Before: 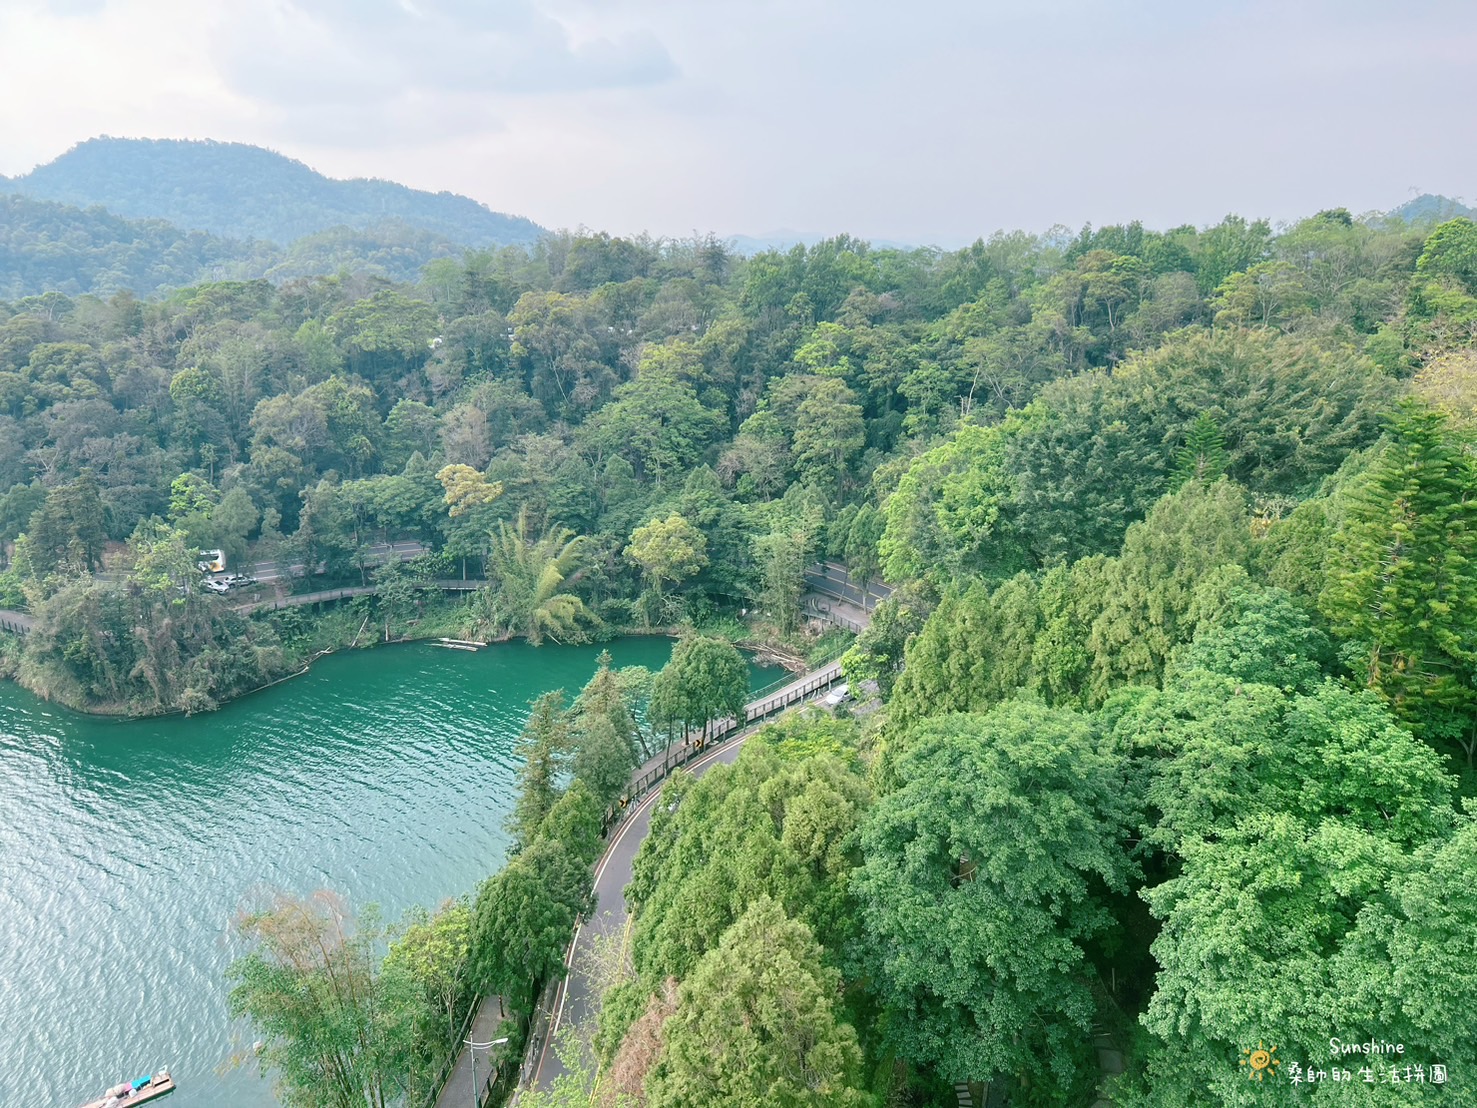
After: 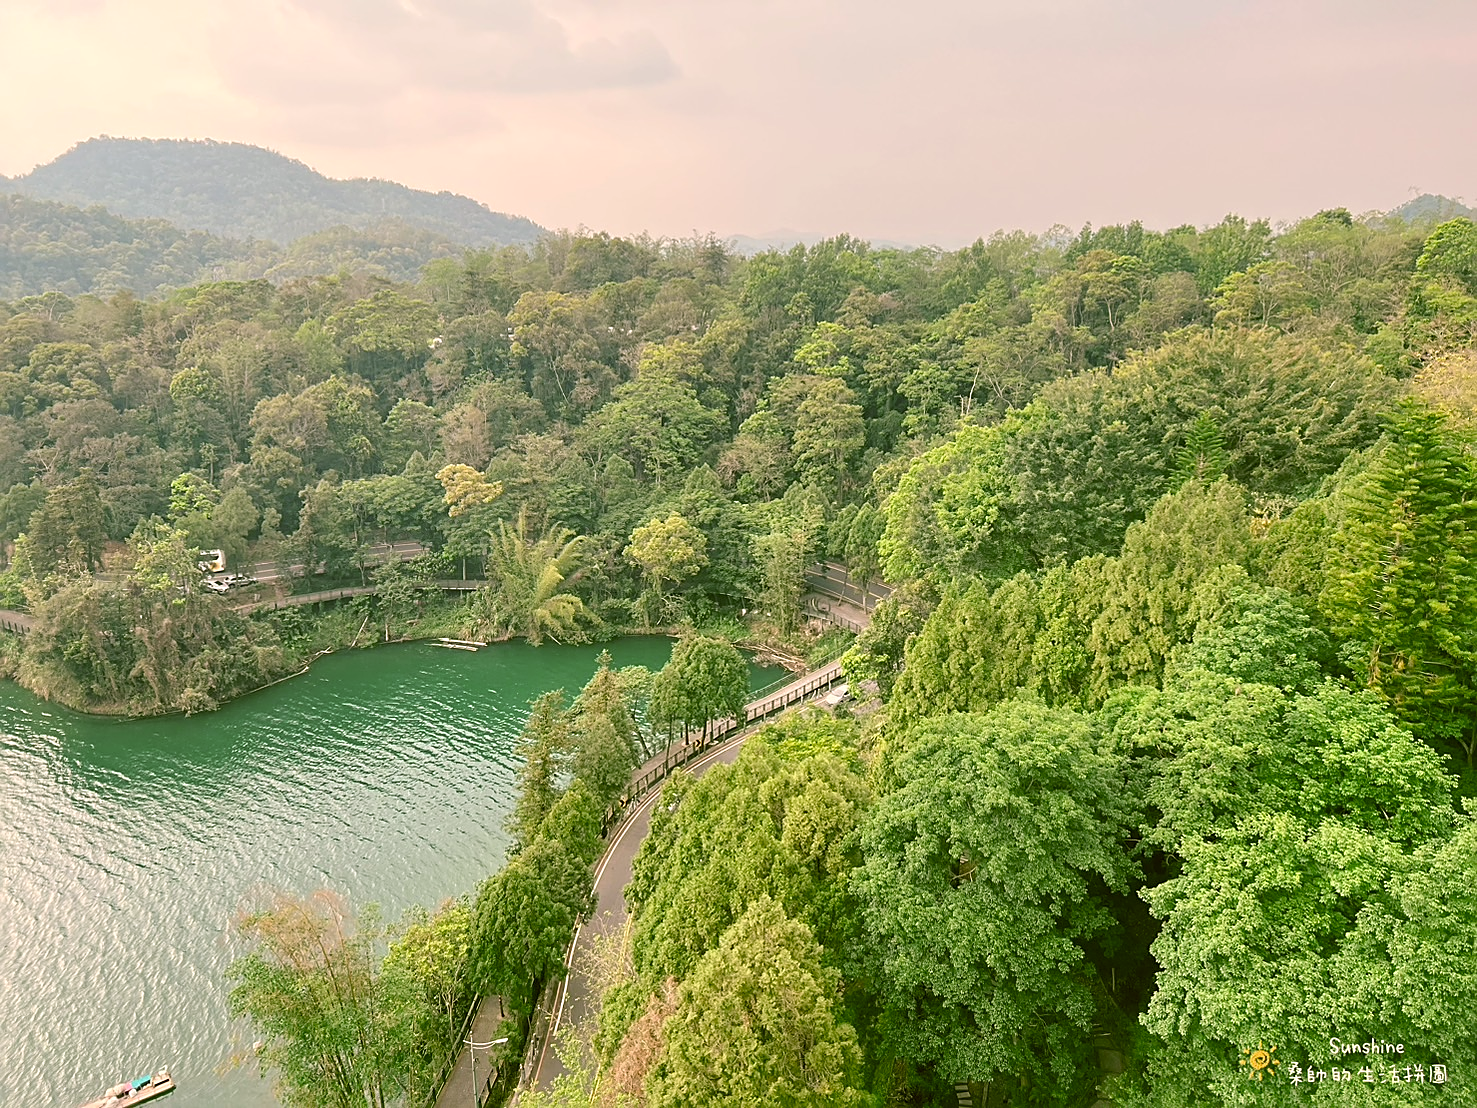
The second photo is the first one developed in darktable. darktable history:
color correction: highlights a* 8.98, highlights b* 15.09, shadows a* -0.49, shadows b* 26.52
sharpen: amount 0.575
